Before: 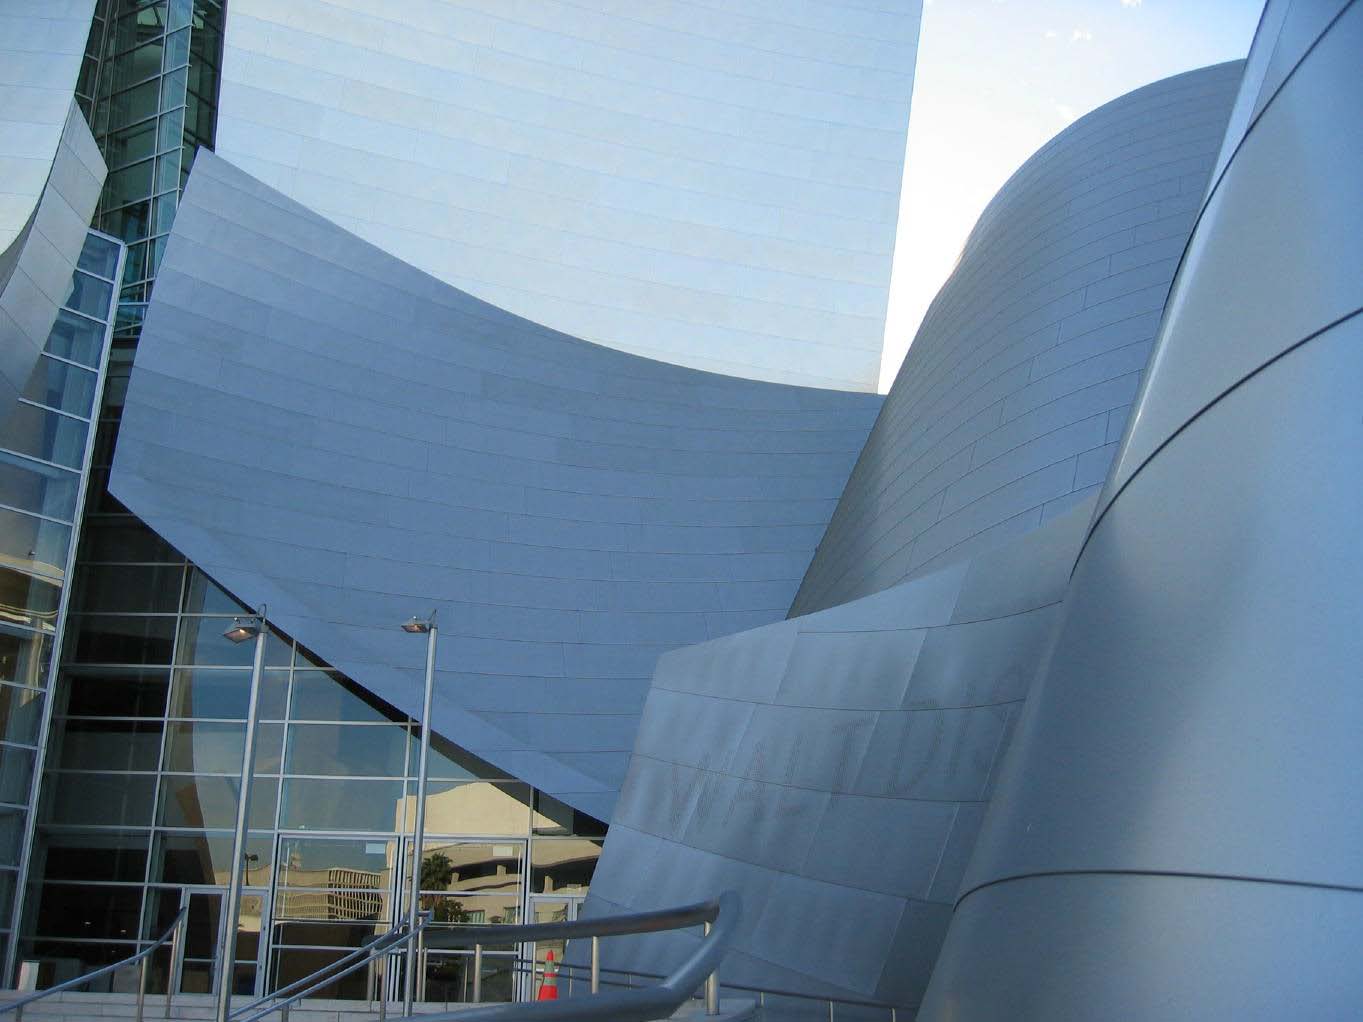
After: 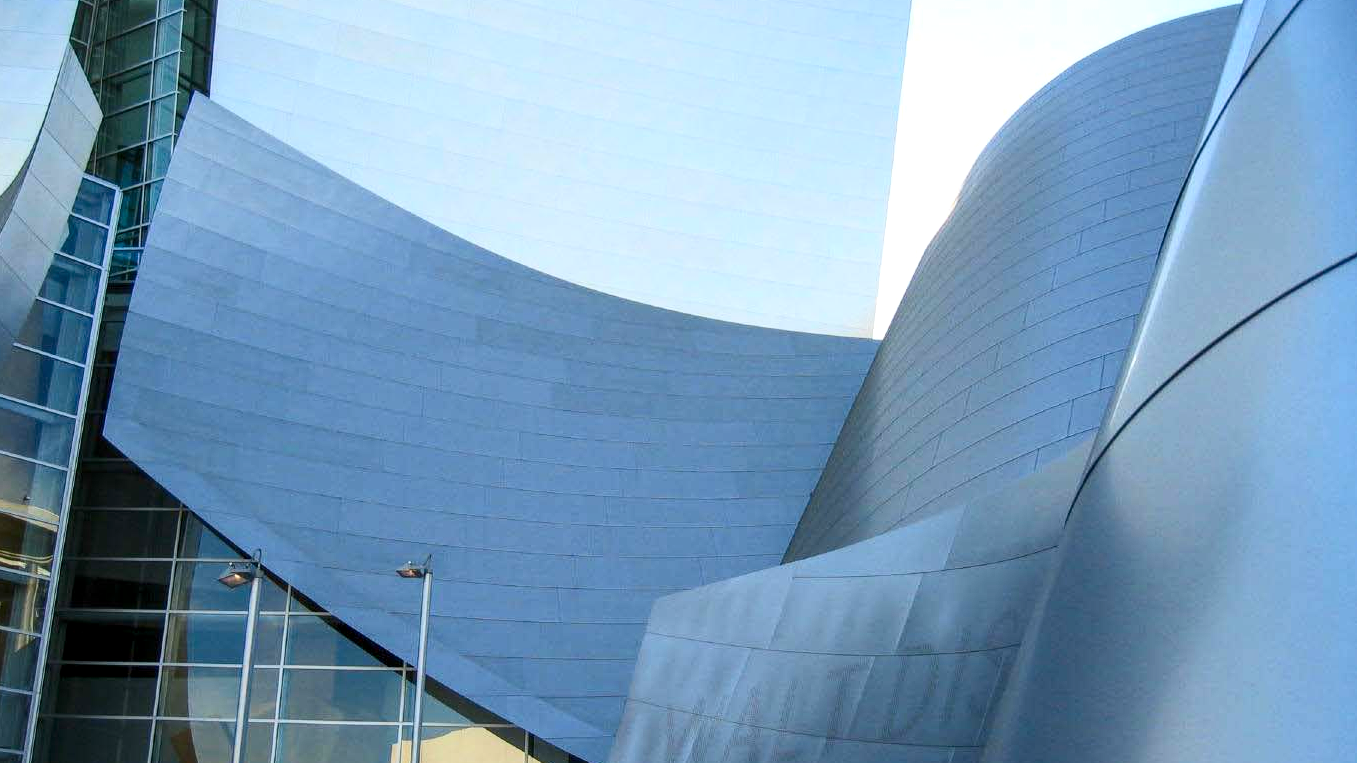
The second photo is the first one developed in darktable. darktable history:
local contrast: on, module defaults
crop: left 0.387%, top 5.469%, bottom 19.809%
contrast brightness saturation: contrast 0.23, brightness 0.1, saturation 0.29
